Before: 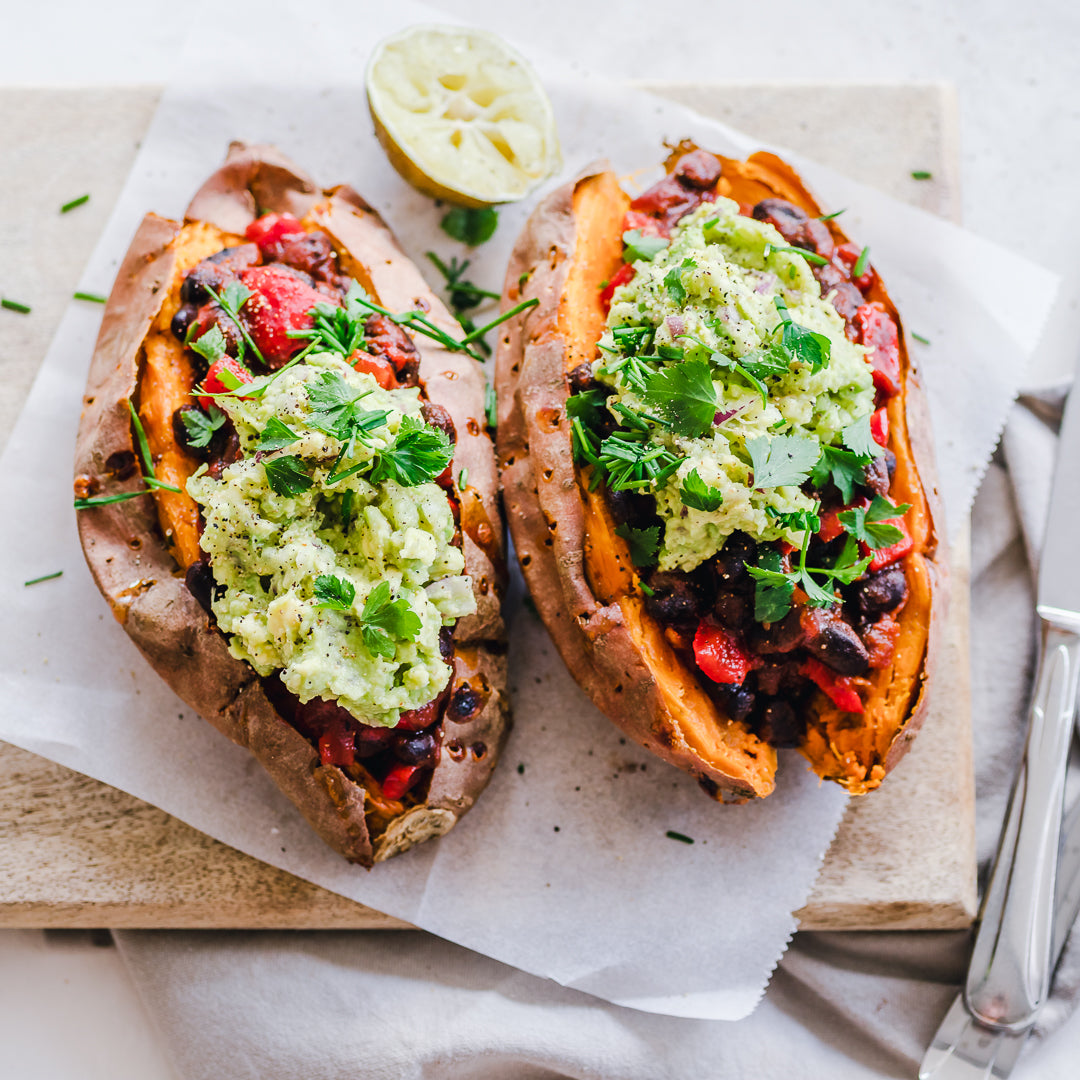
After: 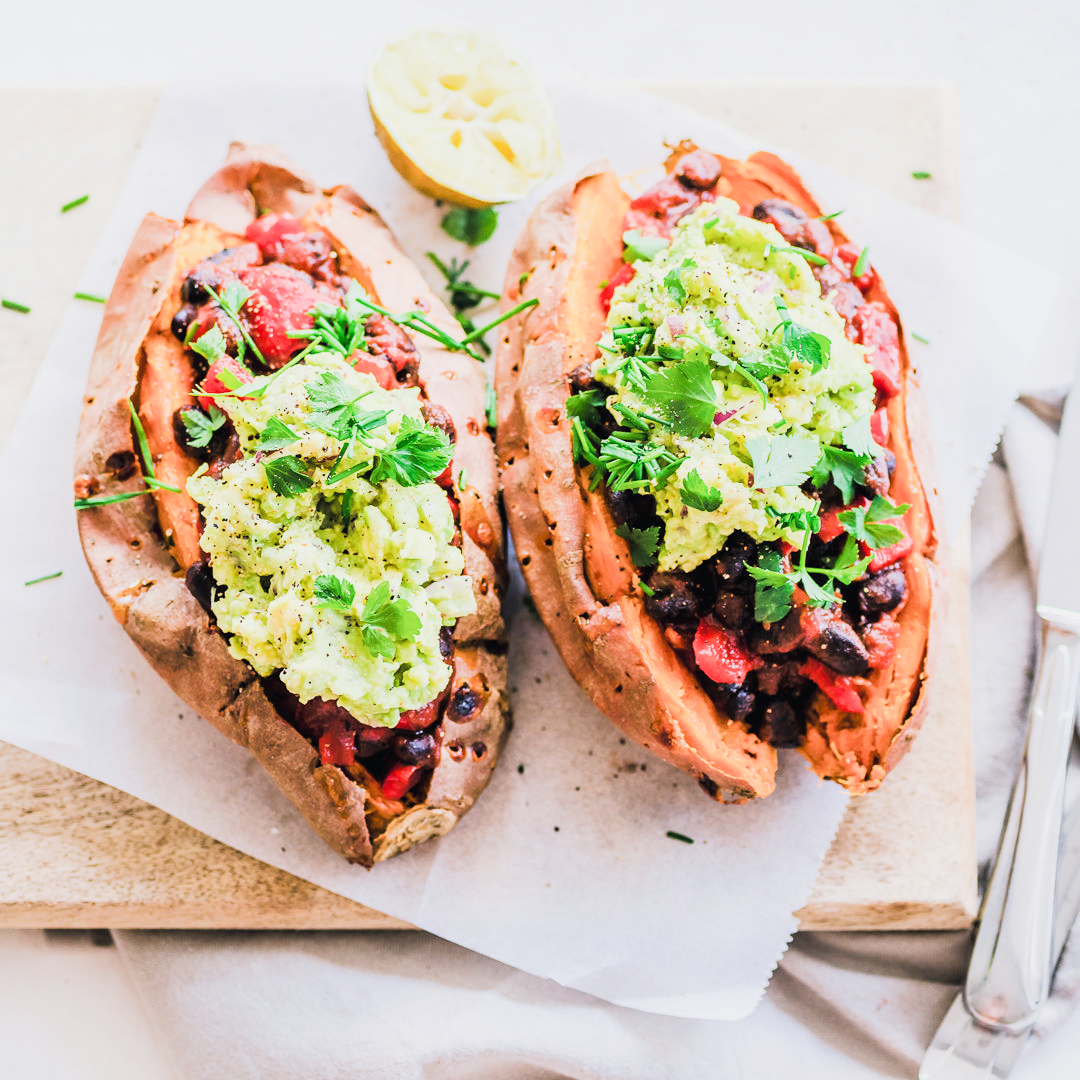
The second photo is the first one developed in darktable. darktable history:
filmic rgb: black relative exposure -8.54 EV, white relative exposure 5.52 EV, hardness 3.39, contrast 1.016
exposure: black level correction 0, exposure 1.5 EV, compensate highlight preservation false
